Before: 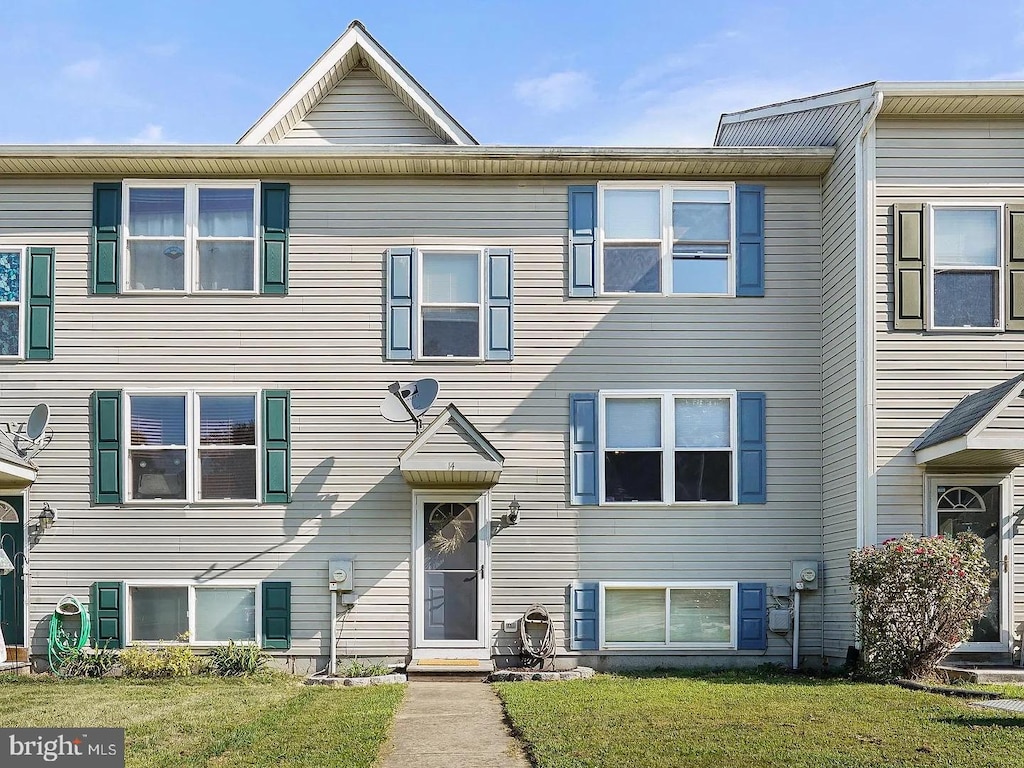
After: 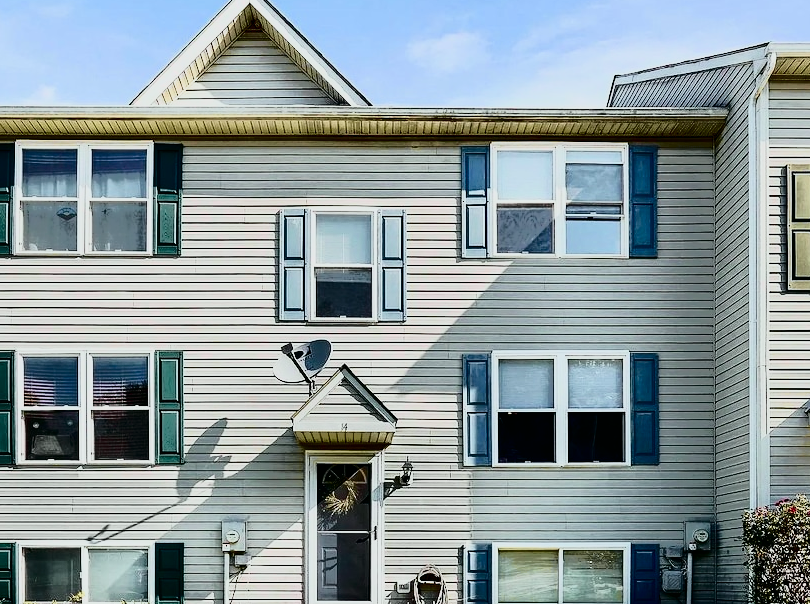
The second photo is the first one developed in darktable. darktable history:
crop and rotate: left 10.469%, top 5.116%, right 10.415%, bottom 16.196%
contrast brightness saturation: contrast 0.22, brightness -0.194, saturation 0.242
filmic rgb: black relative exposure -7.78 EV, white relative exposure 4.37 EV, threshold 2.99 EV, target black luminance 0%, hardness 3.75, latitude 50.62%, contrast 1.072, highlights saturation mix 9.44%, shadows ↔ highlights balance -0.282%, enable highlight reconstruction true
tone curve: curves: ch0 [(0, 0) (0.081, 0.033) (0.192, 0.124) (0.283, 0.238) (0.407, 0.476) (0.495, 0.521) (0.661, 0.756) (0.788, 0.87) (1, 0.951)]; ch1 [(0, 0) (0.161, 0.092) (0.35, 0.33) (0.392, 0.392) (0.427, 0.426) (0.479, 0.472) (0.505, 0.497) (0.521, 0.524) (0.567, 0.56) (0.583, 0.592) (0.625, 0.627) (0.678, 0.733) (1, 1)]; ch2 [(0, 0) (0.346, 0.362) (0.404, 0.427) (0.502, 0.499) (0.531, 0.523) (0.544, 0.561) (0.58, 0.59) (0.629, 0.642) (0.717, 0.678) (1, 1)], color space Lab, independent channels, preserve colors none
